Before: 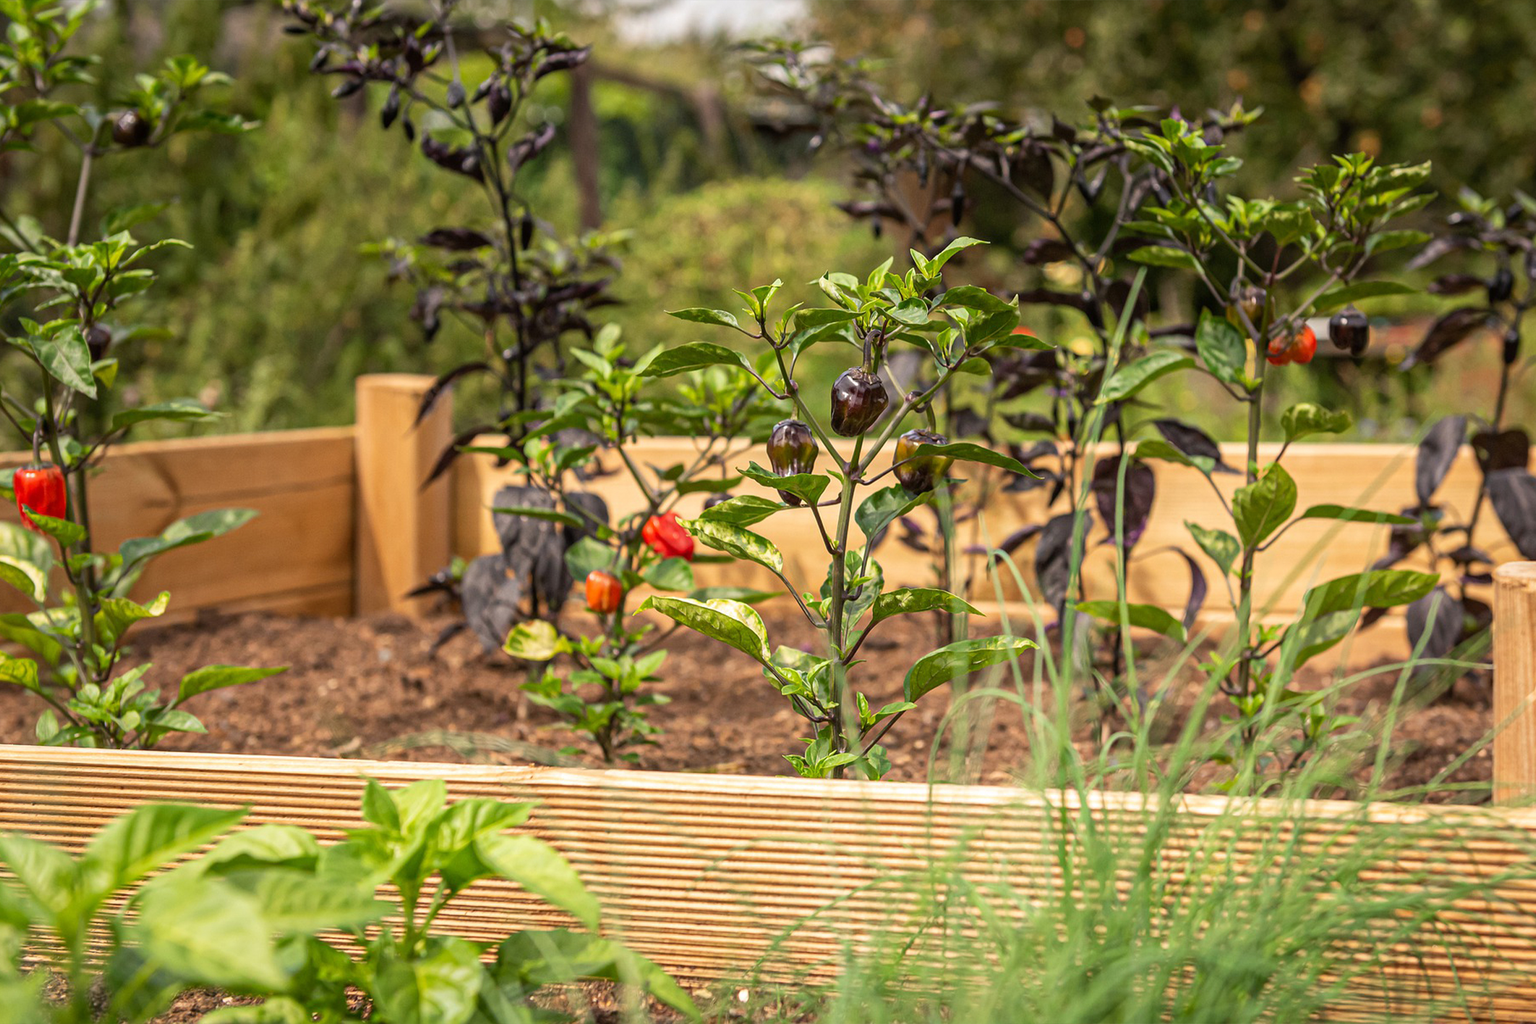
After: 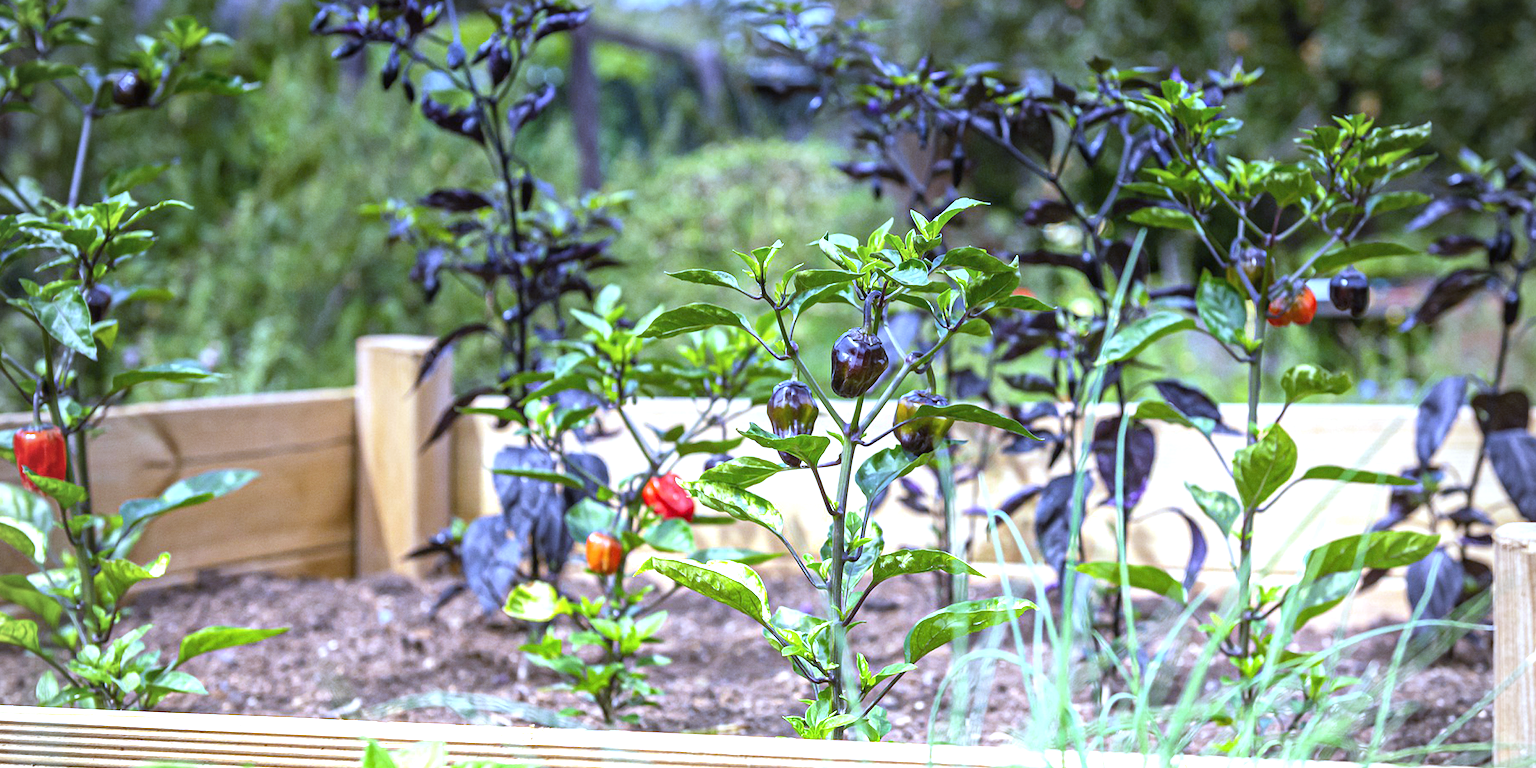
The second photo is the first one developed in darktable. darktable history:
crop: top 3.857%, bottom 21.132%
grain: coarseness 0.09 ISO, strength 10%
exposure: black level correction 0, exposure 1.379 EV, compensate exposure bias true, compensate highlight preservation false
white balance: red 0.766, blue 1.537
vignetting: fall-off radius 60.92%
graduated density: hue 238.83°, saturation 50%
